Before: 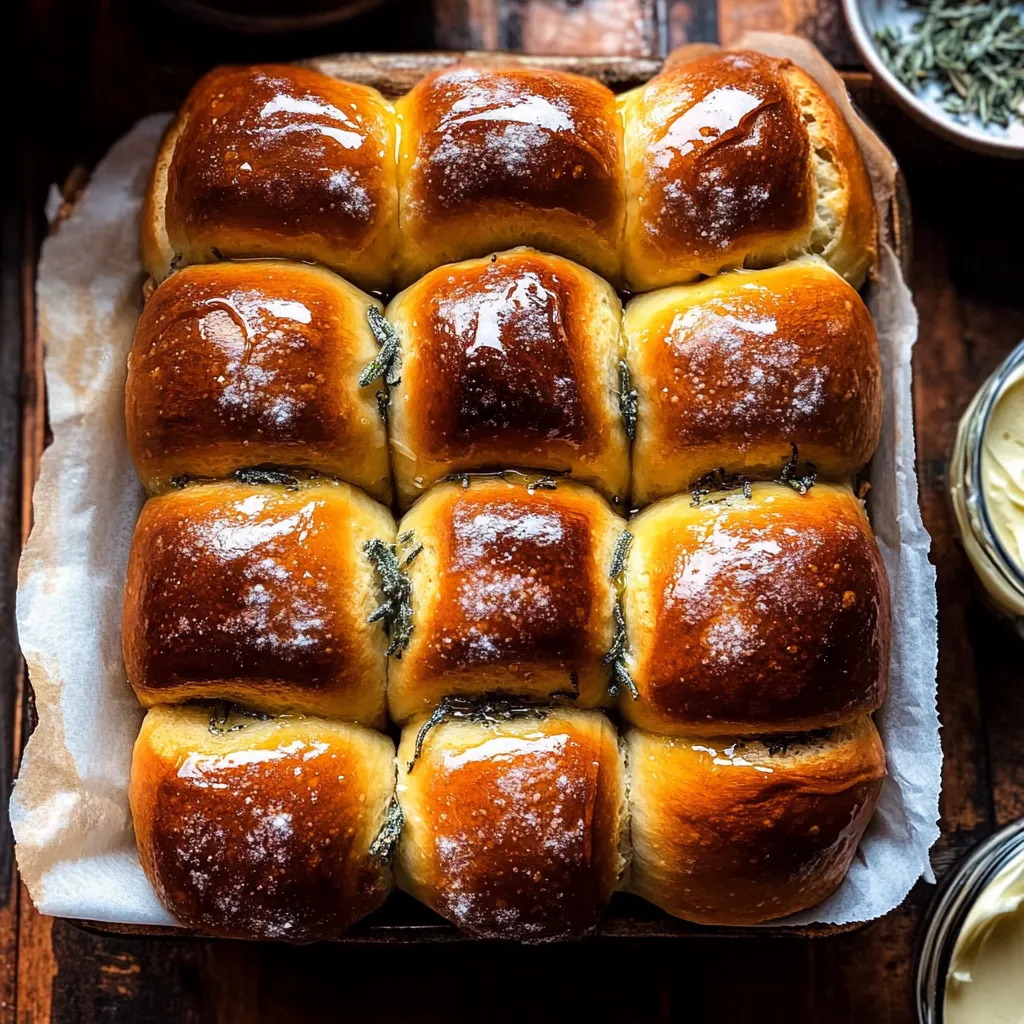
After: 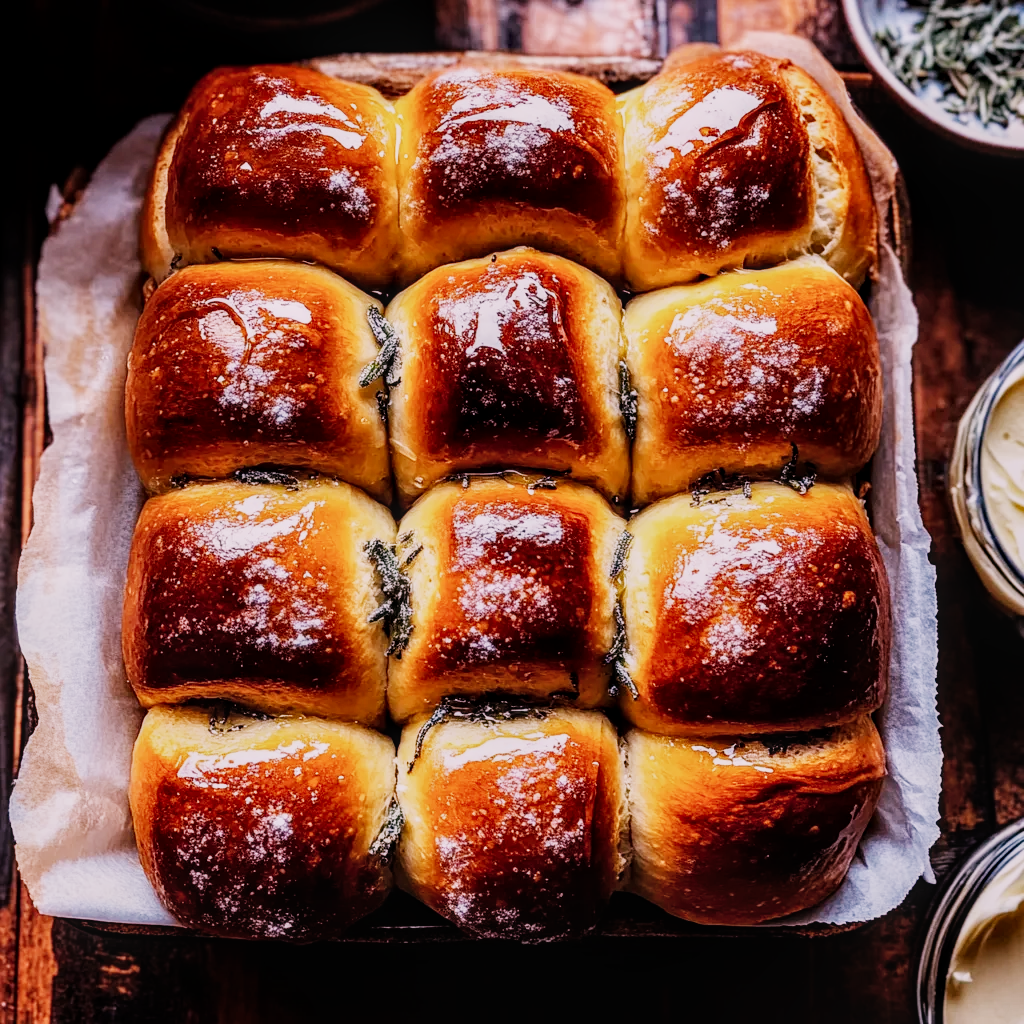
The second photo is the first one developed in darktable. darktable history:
white balance: red 1.188, blue 1.11
sigmoid: skew -0.2, preserve hue 0%, red attenuation 0.1, red rotation 0.035, green attenuation 0.1, green rotation -0.017, blue attenuation 0.15, blue rotation -0.052, base primaries Rec2020
local contrast: on, module defaults
